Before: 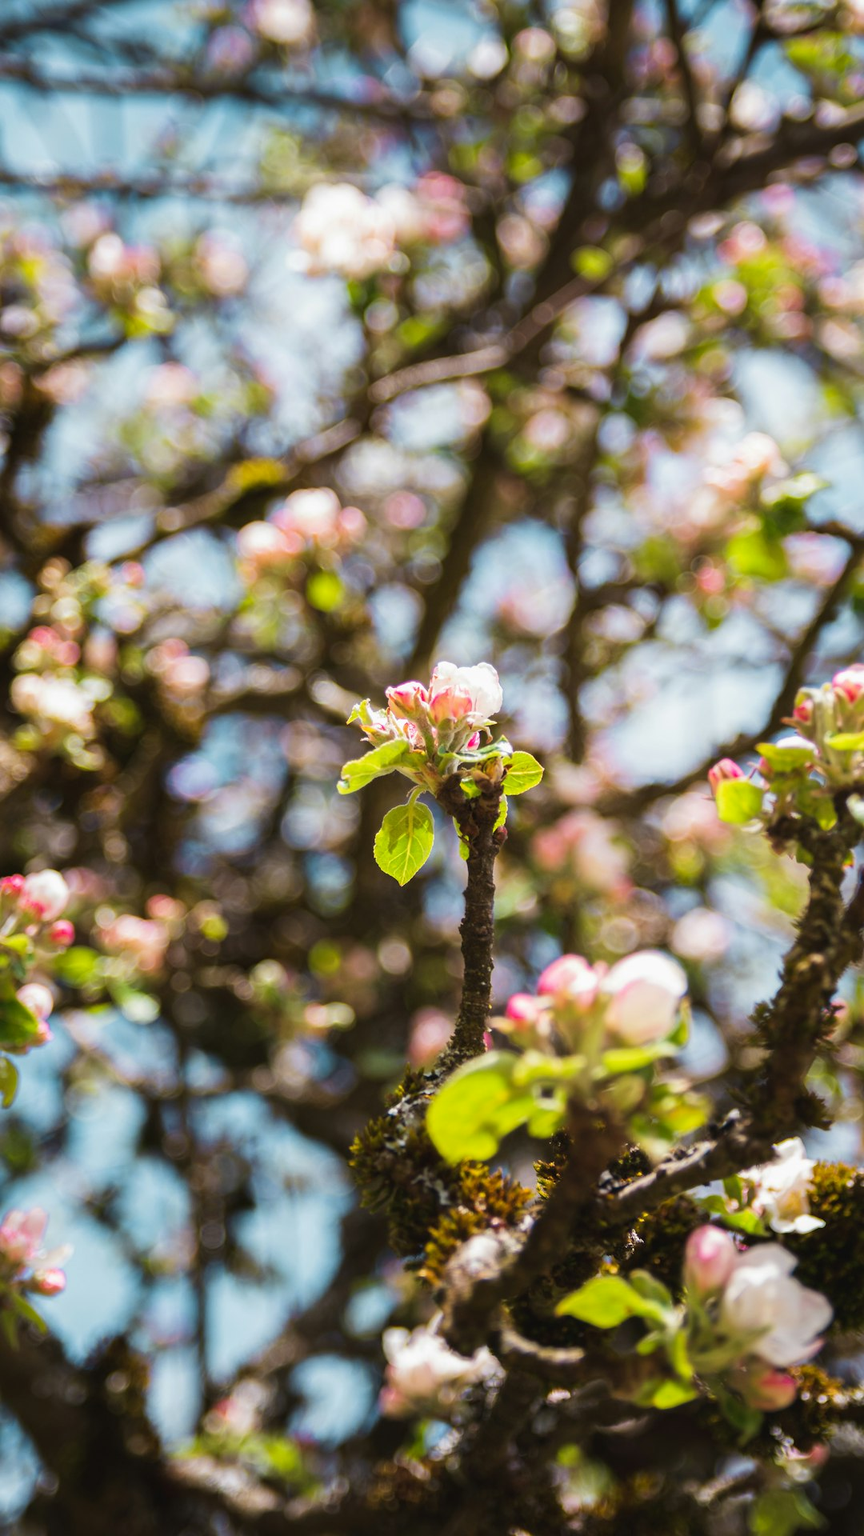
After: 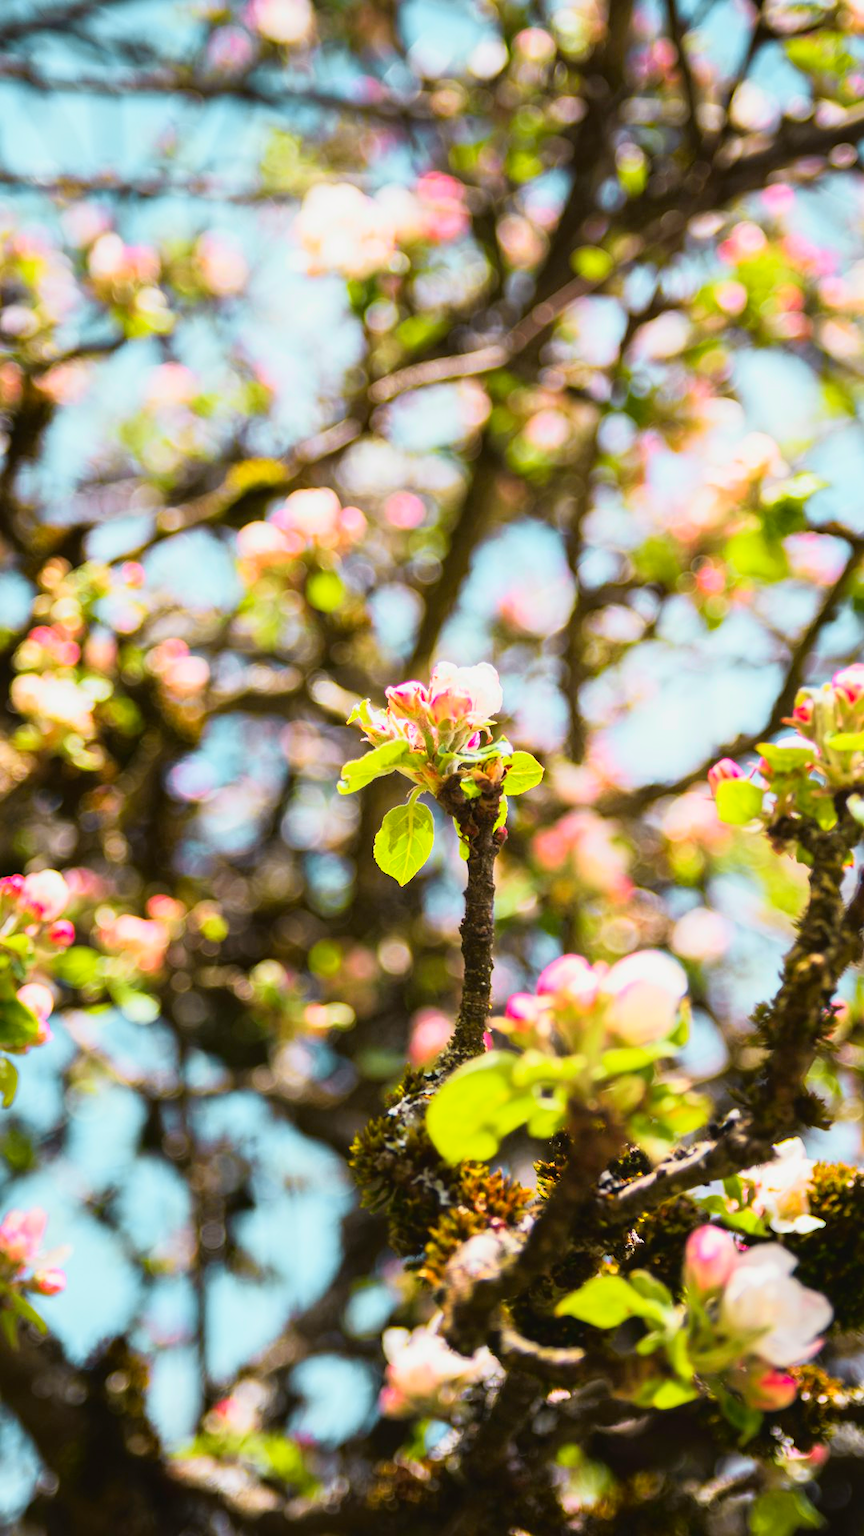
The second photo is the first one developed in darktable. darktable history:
tone curve: curves: ch0 [(0, 0.005) (0.103, 0.097) (0.18, 0.22) (0.378, 0.482) (0.504, 0.631) (0.663, 0.801) (0.834, 0.914) (1, 0.971)]; ch1 [(0, 0) (0.172, 0.123) (0.324, 0.253) (0.396, 0.388) (0.478, 0.461) (0.499, 0.498) (0.522, 0.528) (0.604, 0.692) (0.704, 0.818) (1, 1)]; ch2 [(0, 0) (0.411, 0.424) (0.496, 0.5) (0.515, 0.519) (0.555, 0.585) (0.628, 0.703) (1, 1)], color space Lab, independent channels, preserve colors none
